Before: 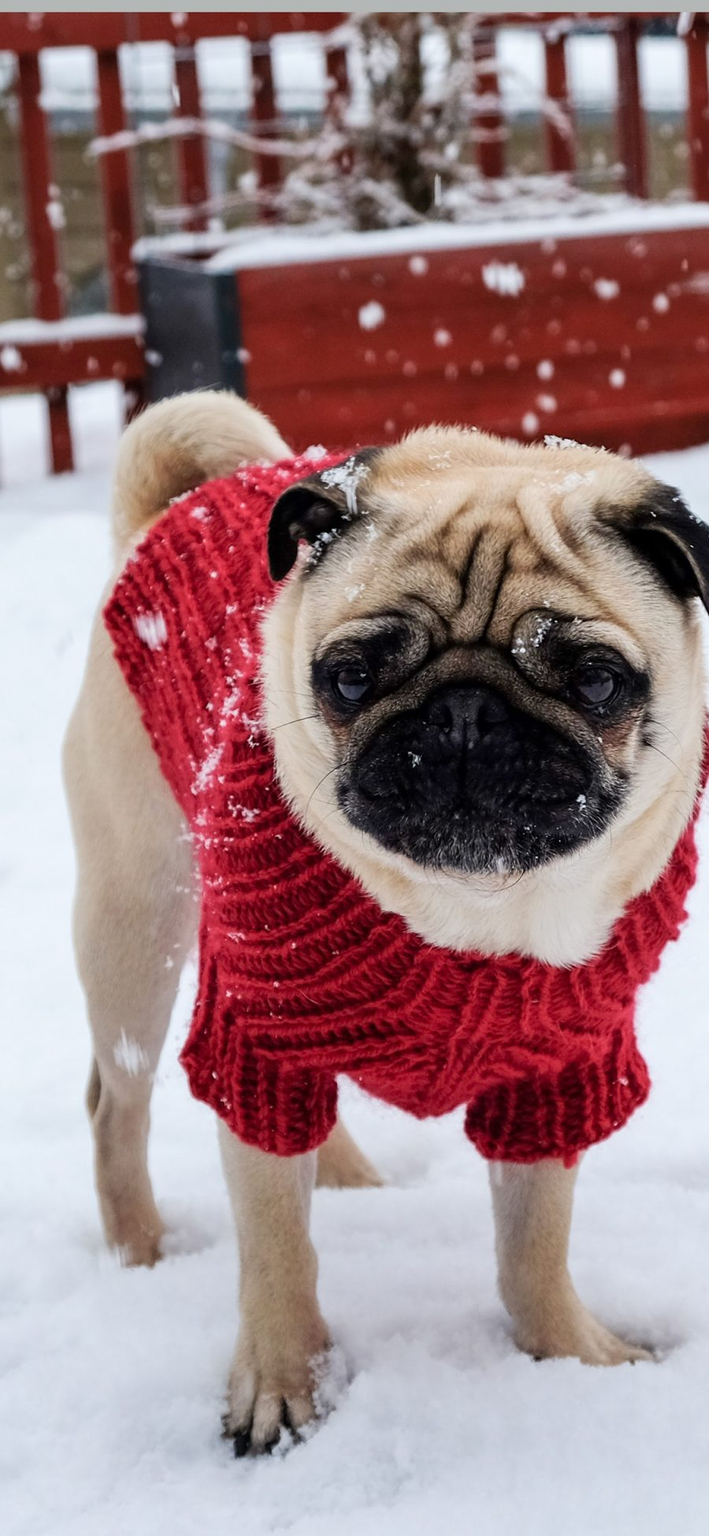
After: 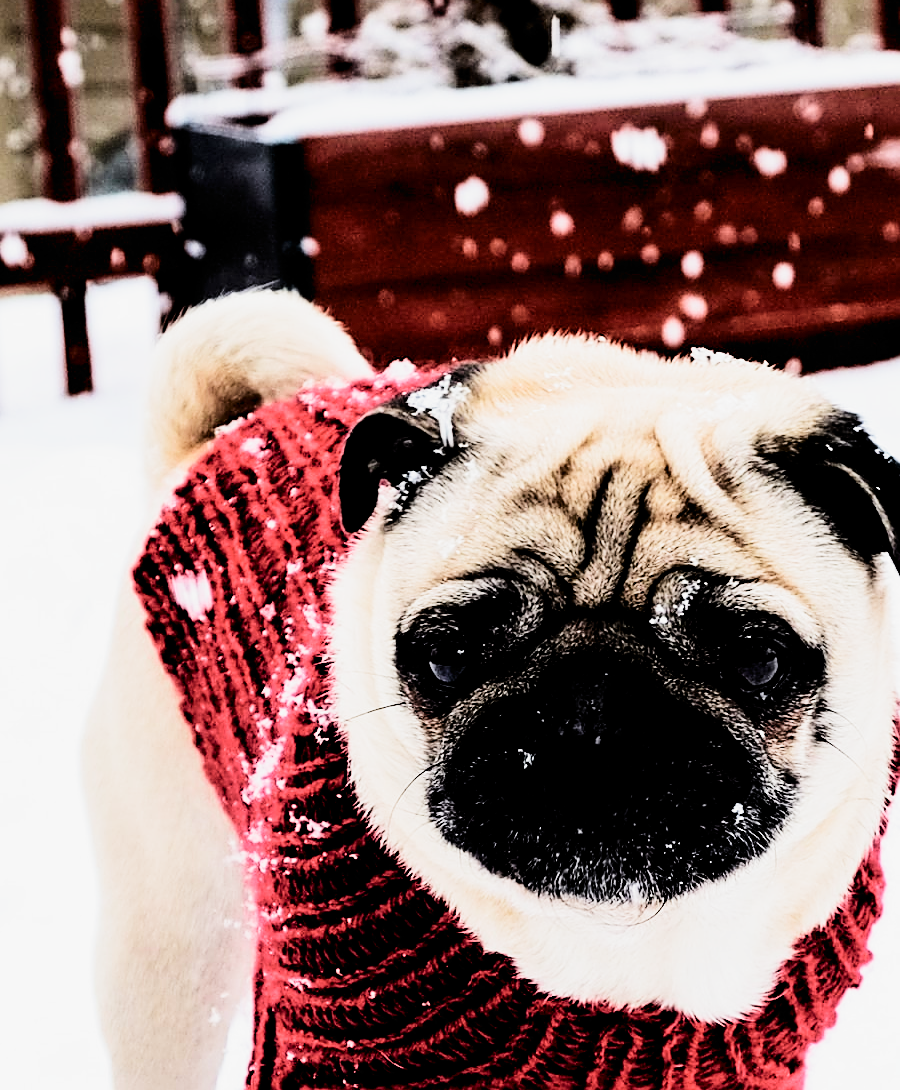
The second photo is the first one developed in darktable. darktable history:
crop and rotate: top 10.532%, bottom 33.498%
tone curve: curves: ch0 [(0, 0) (0.004, 0) (0.133, 0.071) (0.325, 0.456) (0.832, 0.957) (1, 1)], color space Lab, independent channels, preserve colors none
sharpen: radius 1.928
filmic rgb: black relative exposure -5.14 EV, white relative exposure 4 EV, hardness 2.88, contrast 1.3, highlights saturation mix -30.44%, add noise in highlights 0.001, preserve chrominance no, color science v3 (2019), use custom middle-gray values true, contrast in highlights soft
